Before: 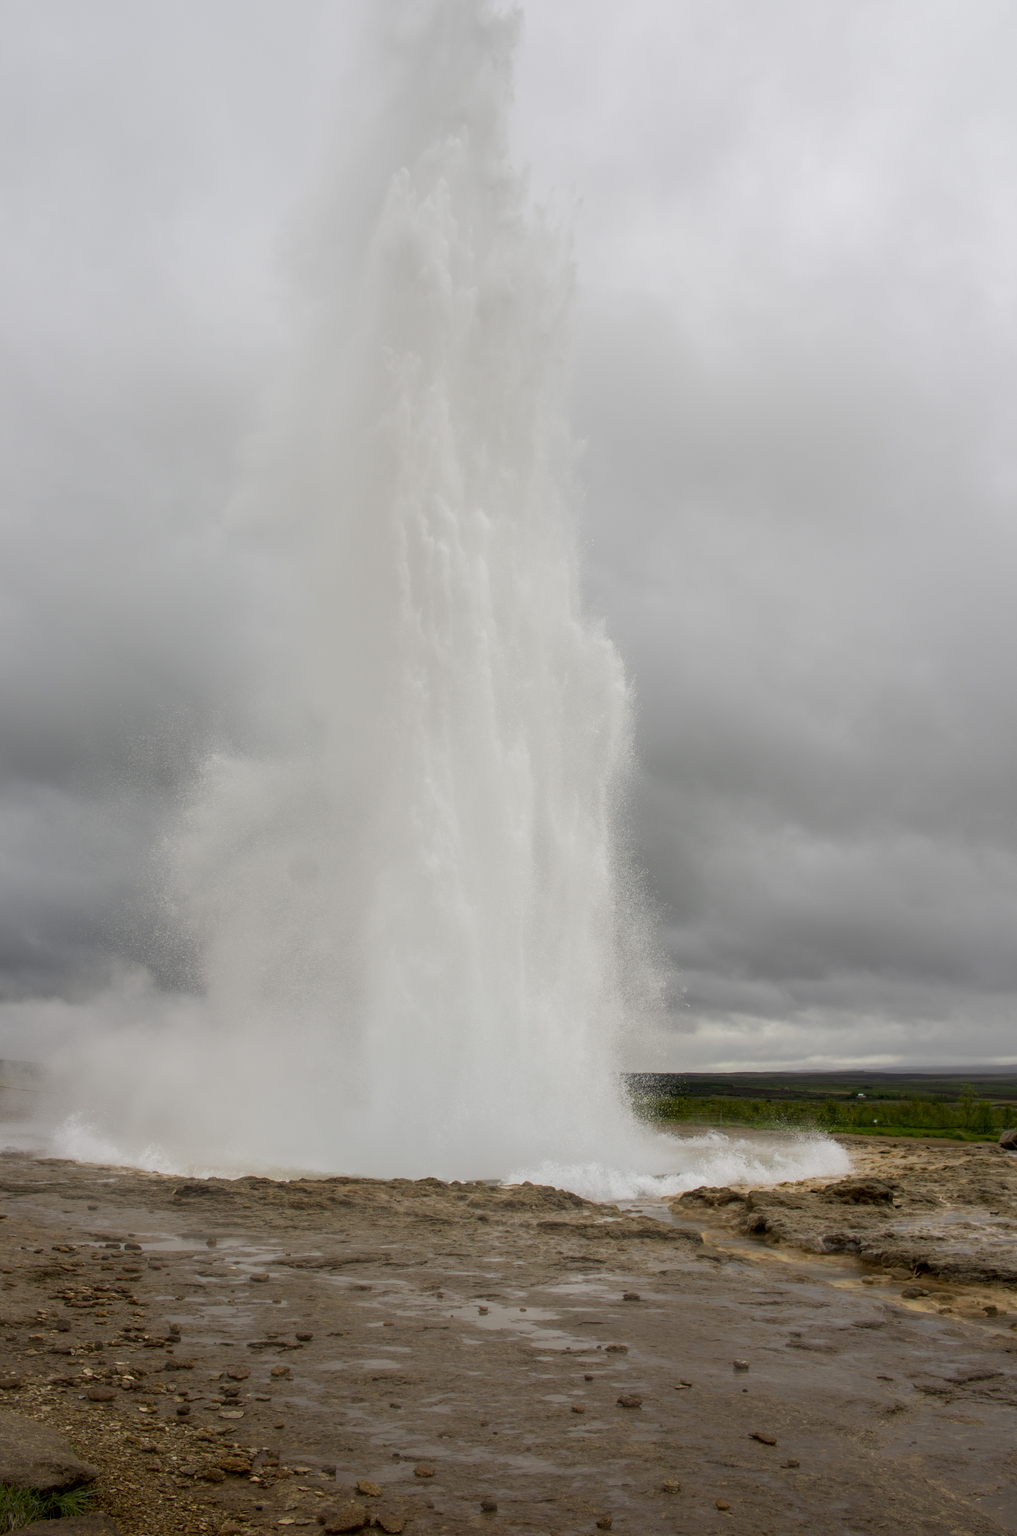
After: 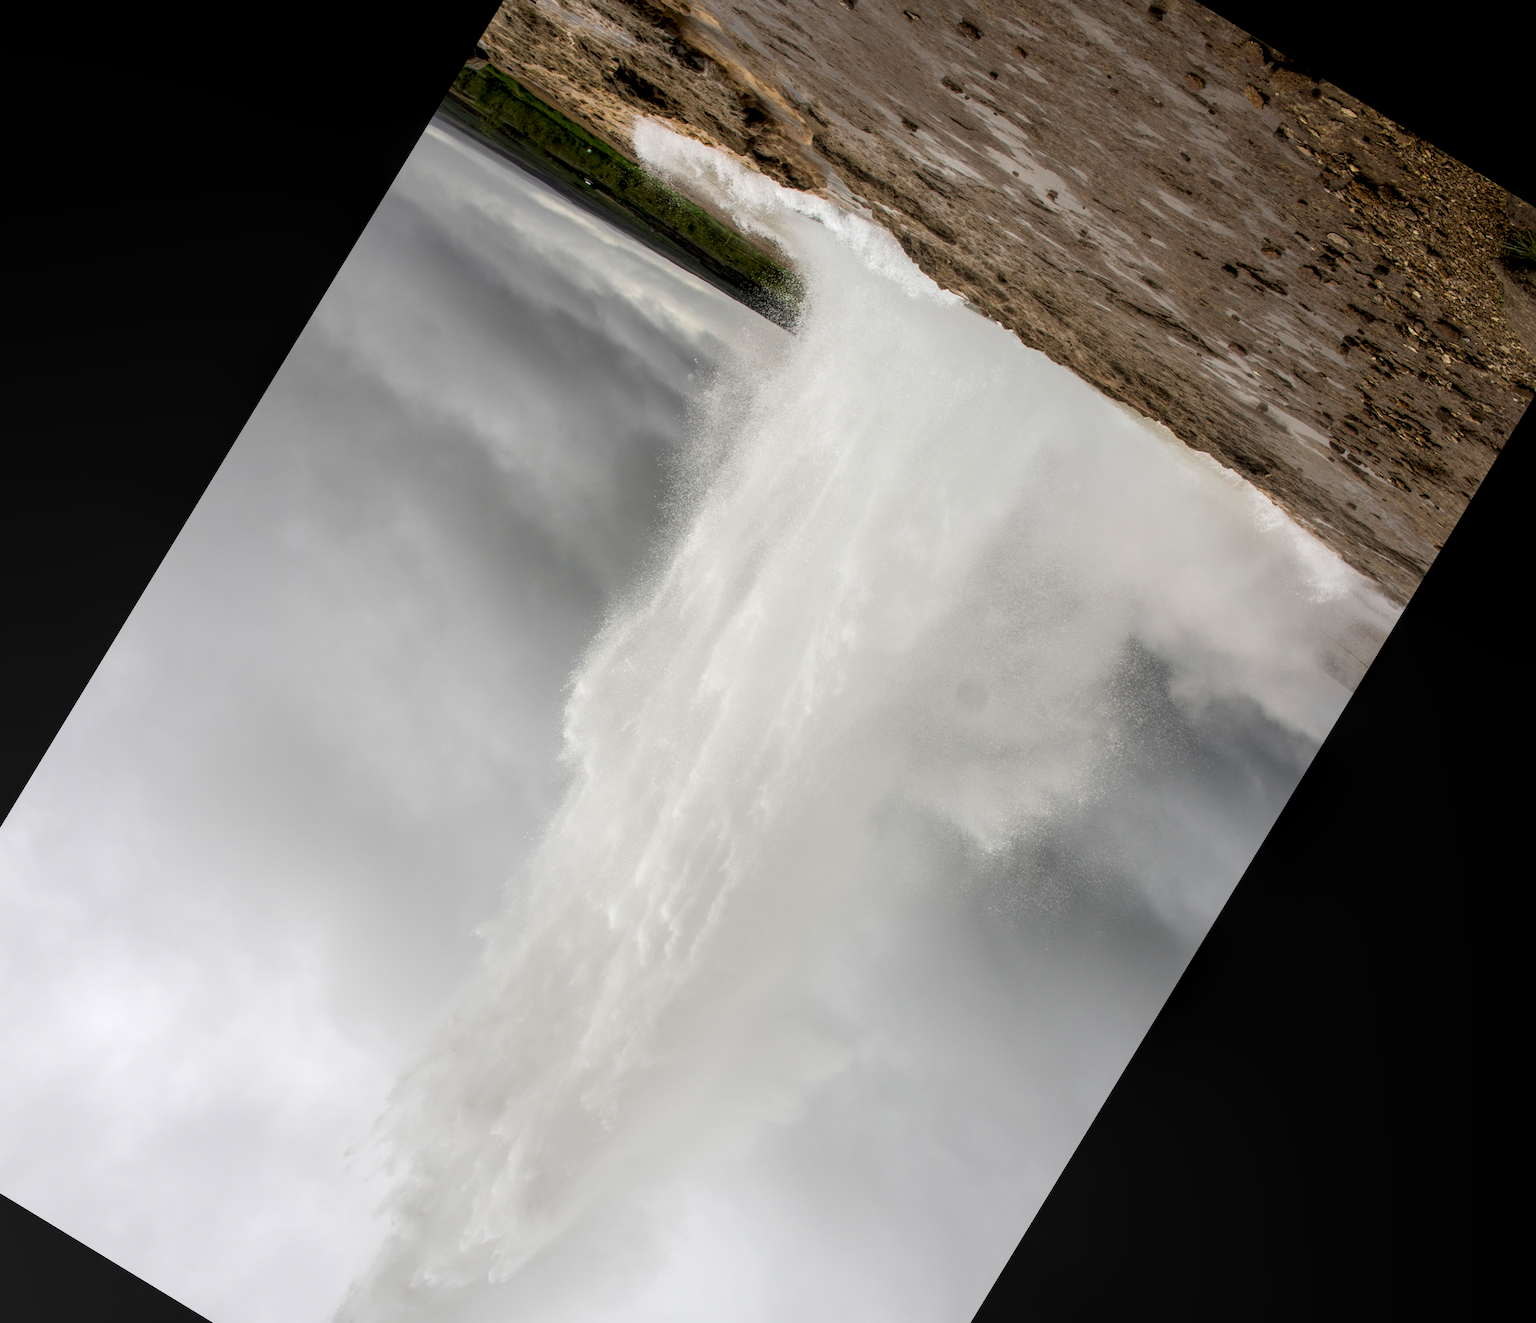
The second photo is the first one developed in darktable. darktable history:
crop and rotate: angle 148.68°, left 9.111%, top 15.603%, right 4.588%, bottom 17.041%
exposure: exposure 0.014 EV, compensate highlight preservation false
local contrast: detail 130%
levels: levels [0.052, 0.496, 0.908]
